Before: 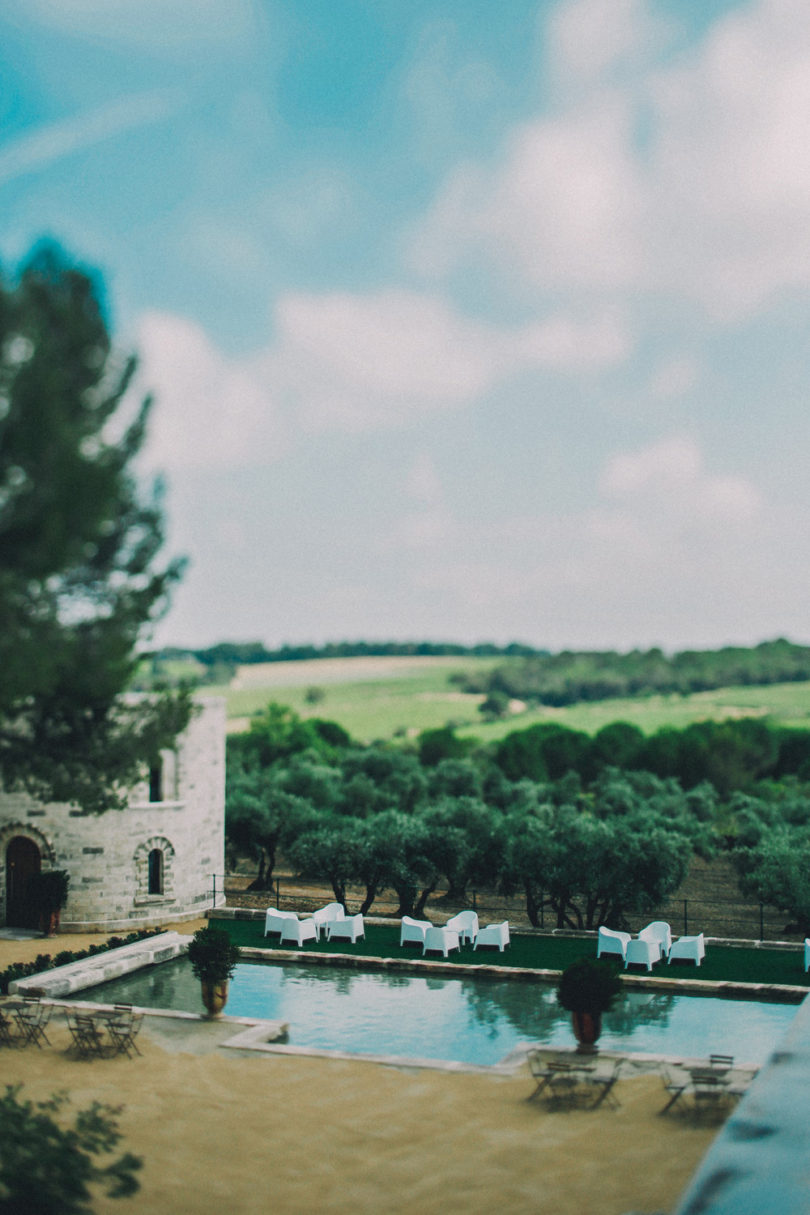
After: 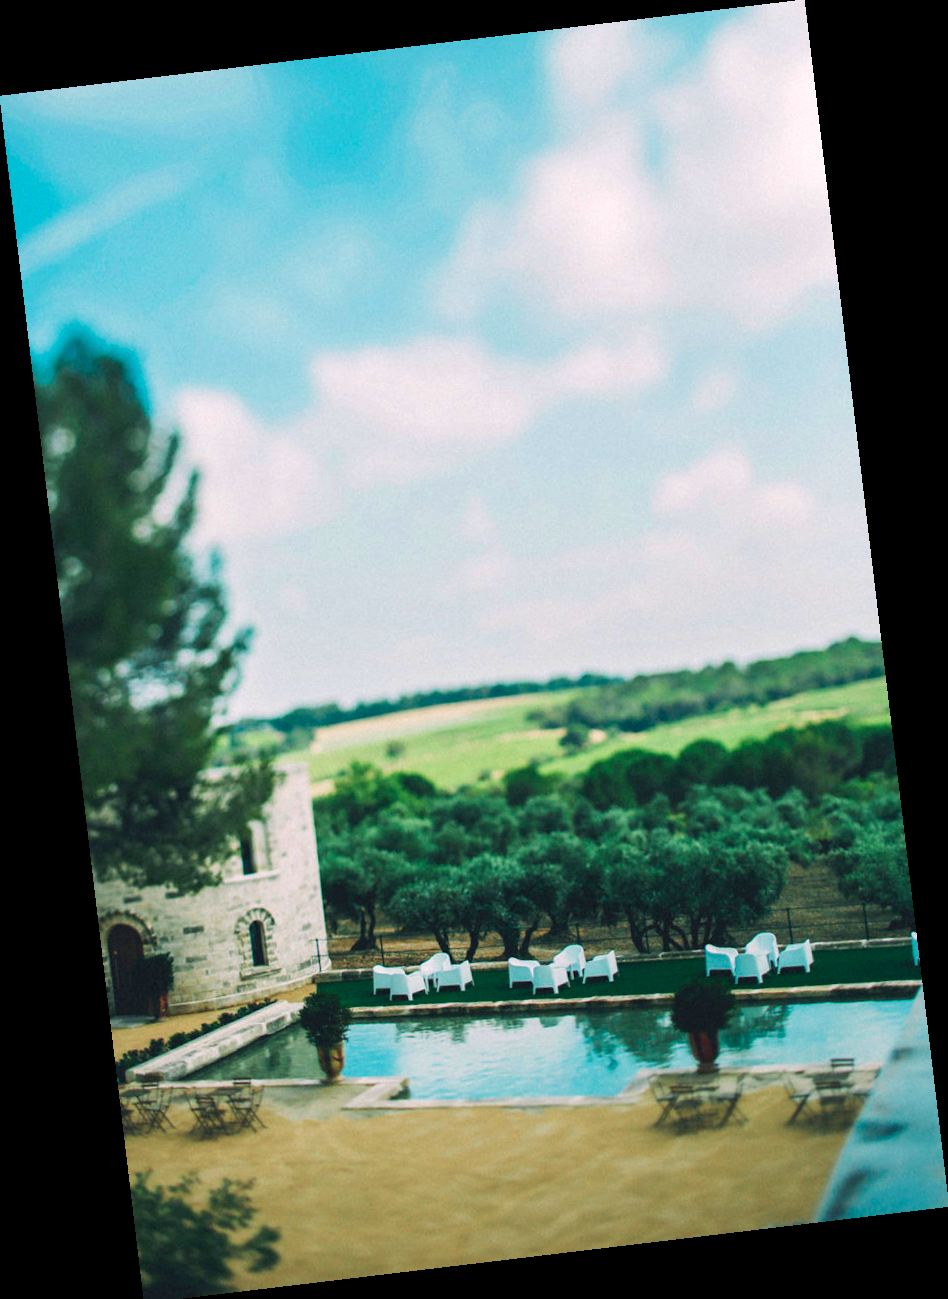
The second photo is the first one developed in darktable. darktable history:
tone equalizer: on, module defaults
velvia: strength 36.57%
rotate and perspective: rotation -6.83°, automatic cropping off
crop: top 0.05%, bottom 0.098%
levels: mode automatic
